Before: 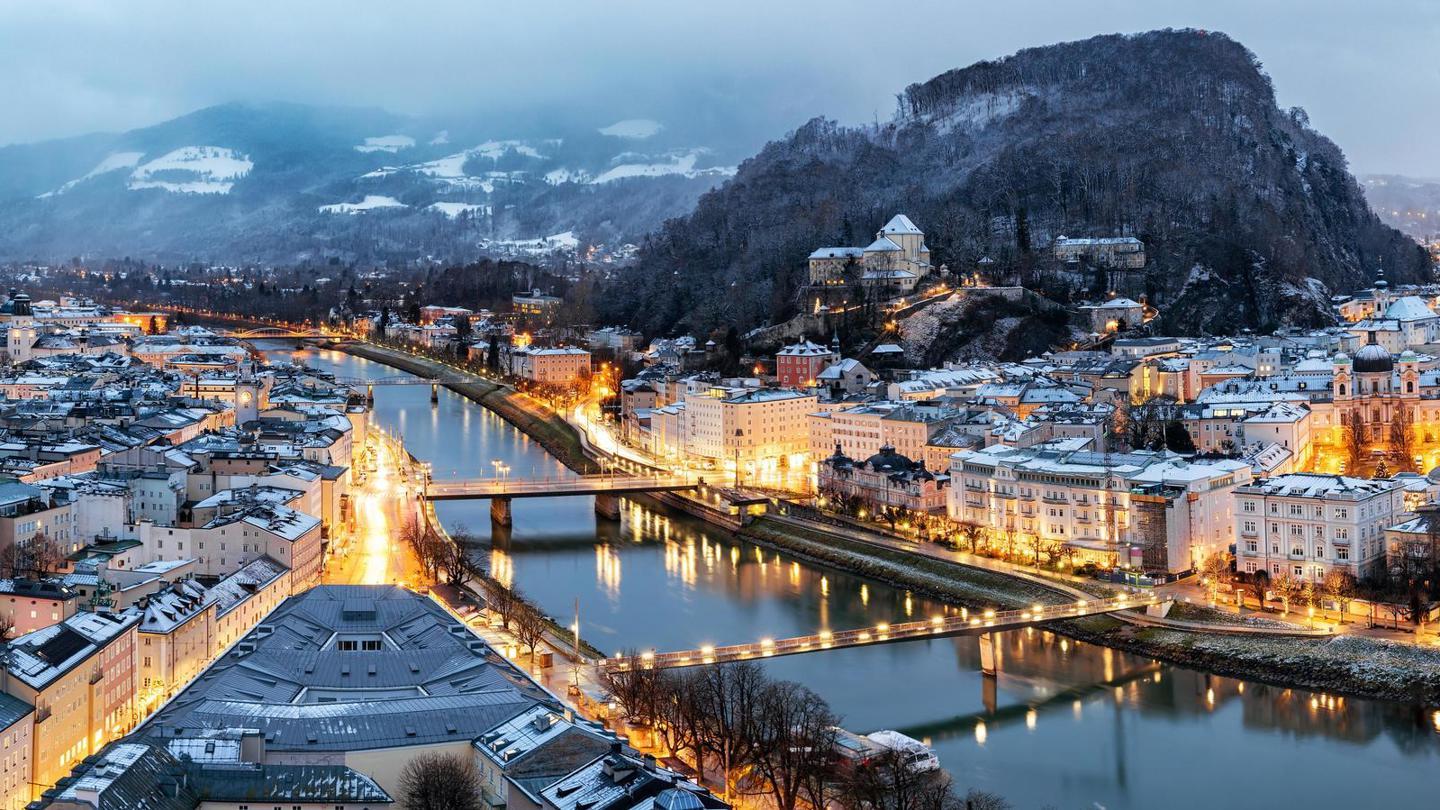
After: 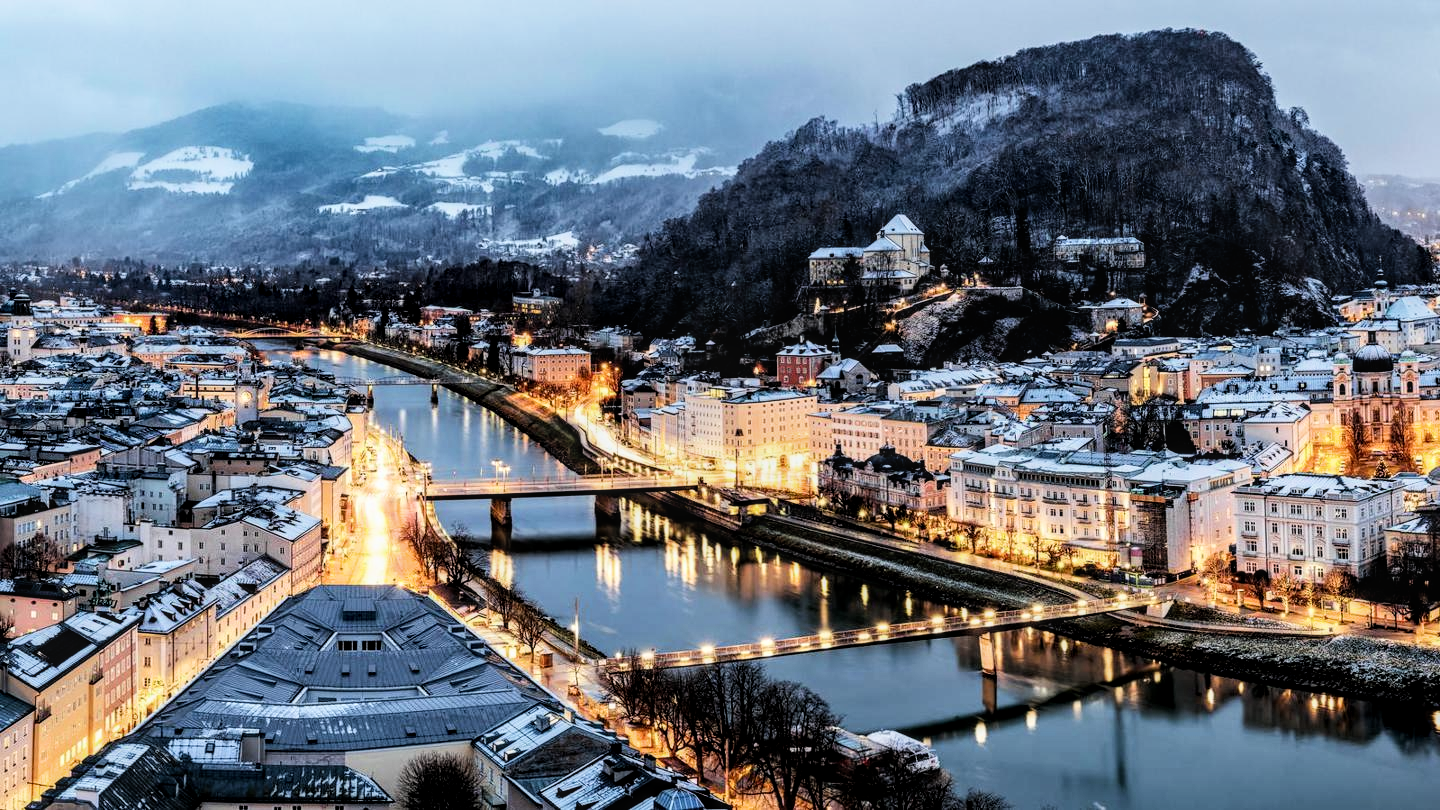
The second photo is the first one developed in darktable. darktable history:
local contrast: on, module defaults
filmic rgb: black relative exposure -5.42 EV, white relative exposure 2.85 EV, dynamic range scaling -37.73%, hardness 4, contrast 1.605, highlights saturation mix -0.93%
